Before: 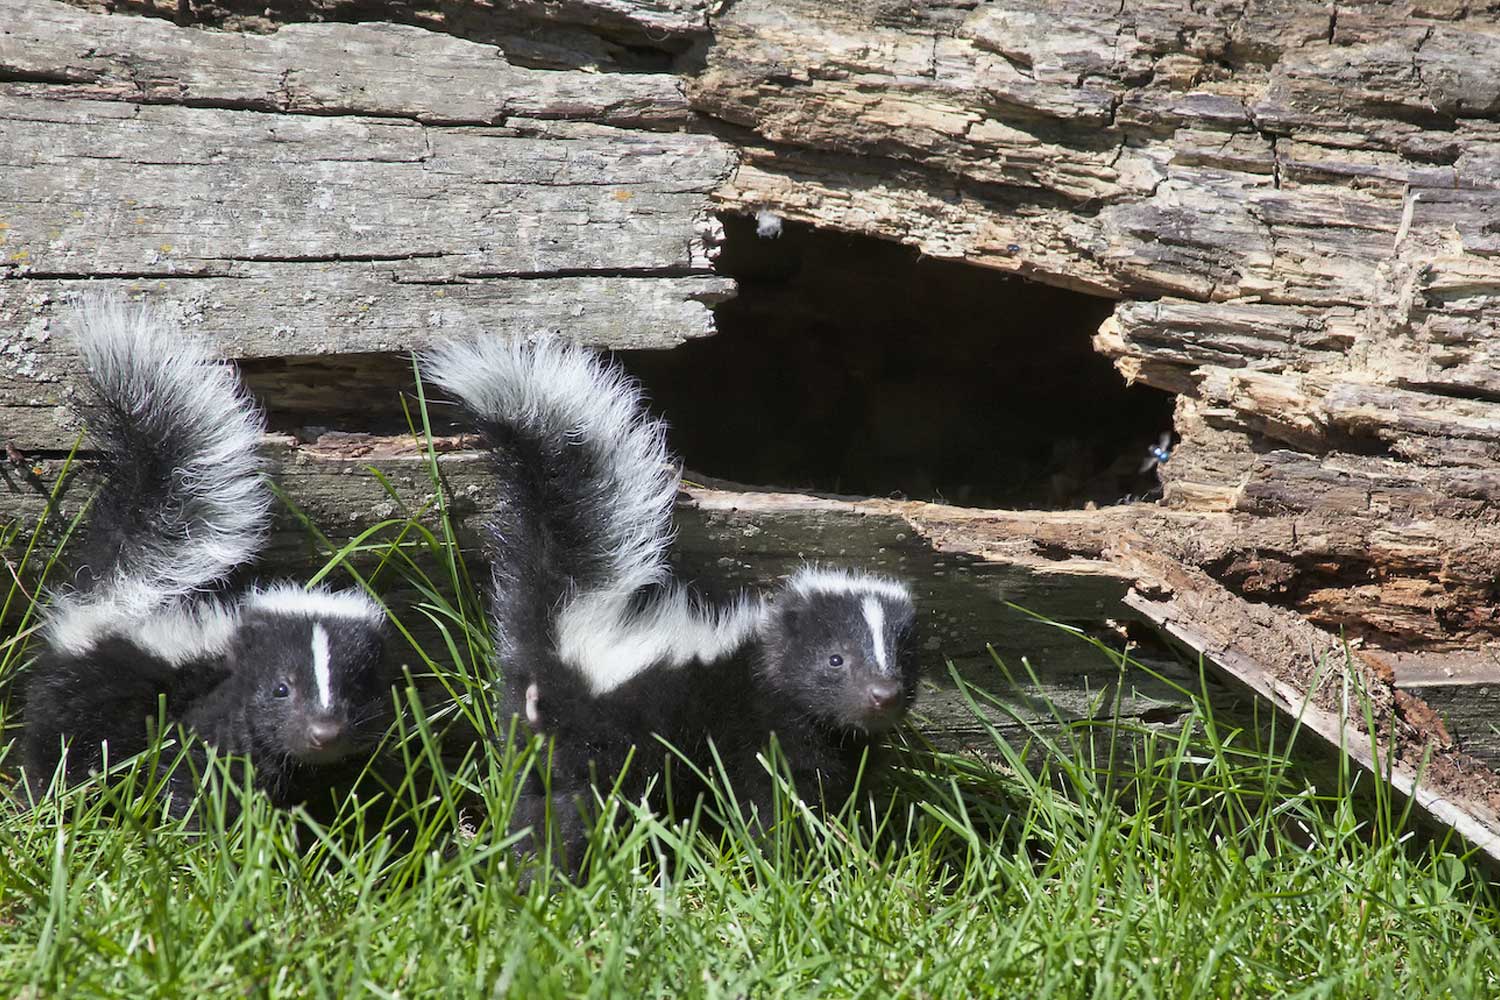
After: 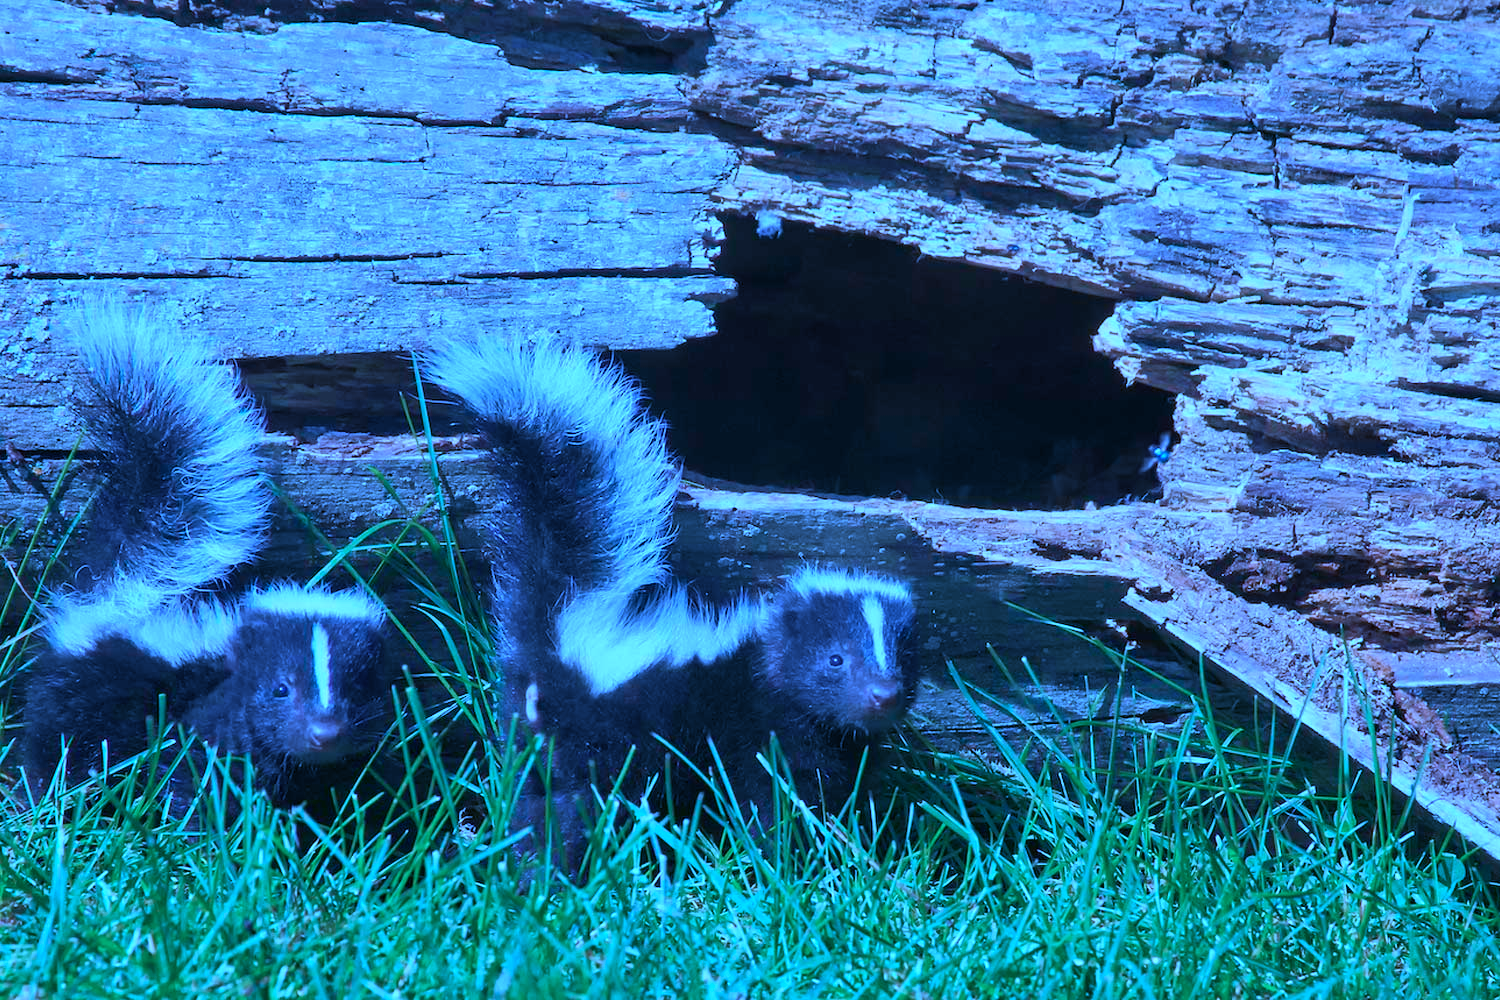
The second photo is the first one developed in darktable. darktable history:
color calibration: illuminant as shot in camera, x 0.482, y 0.431, temperature 2450.8 K
